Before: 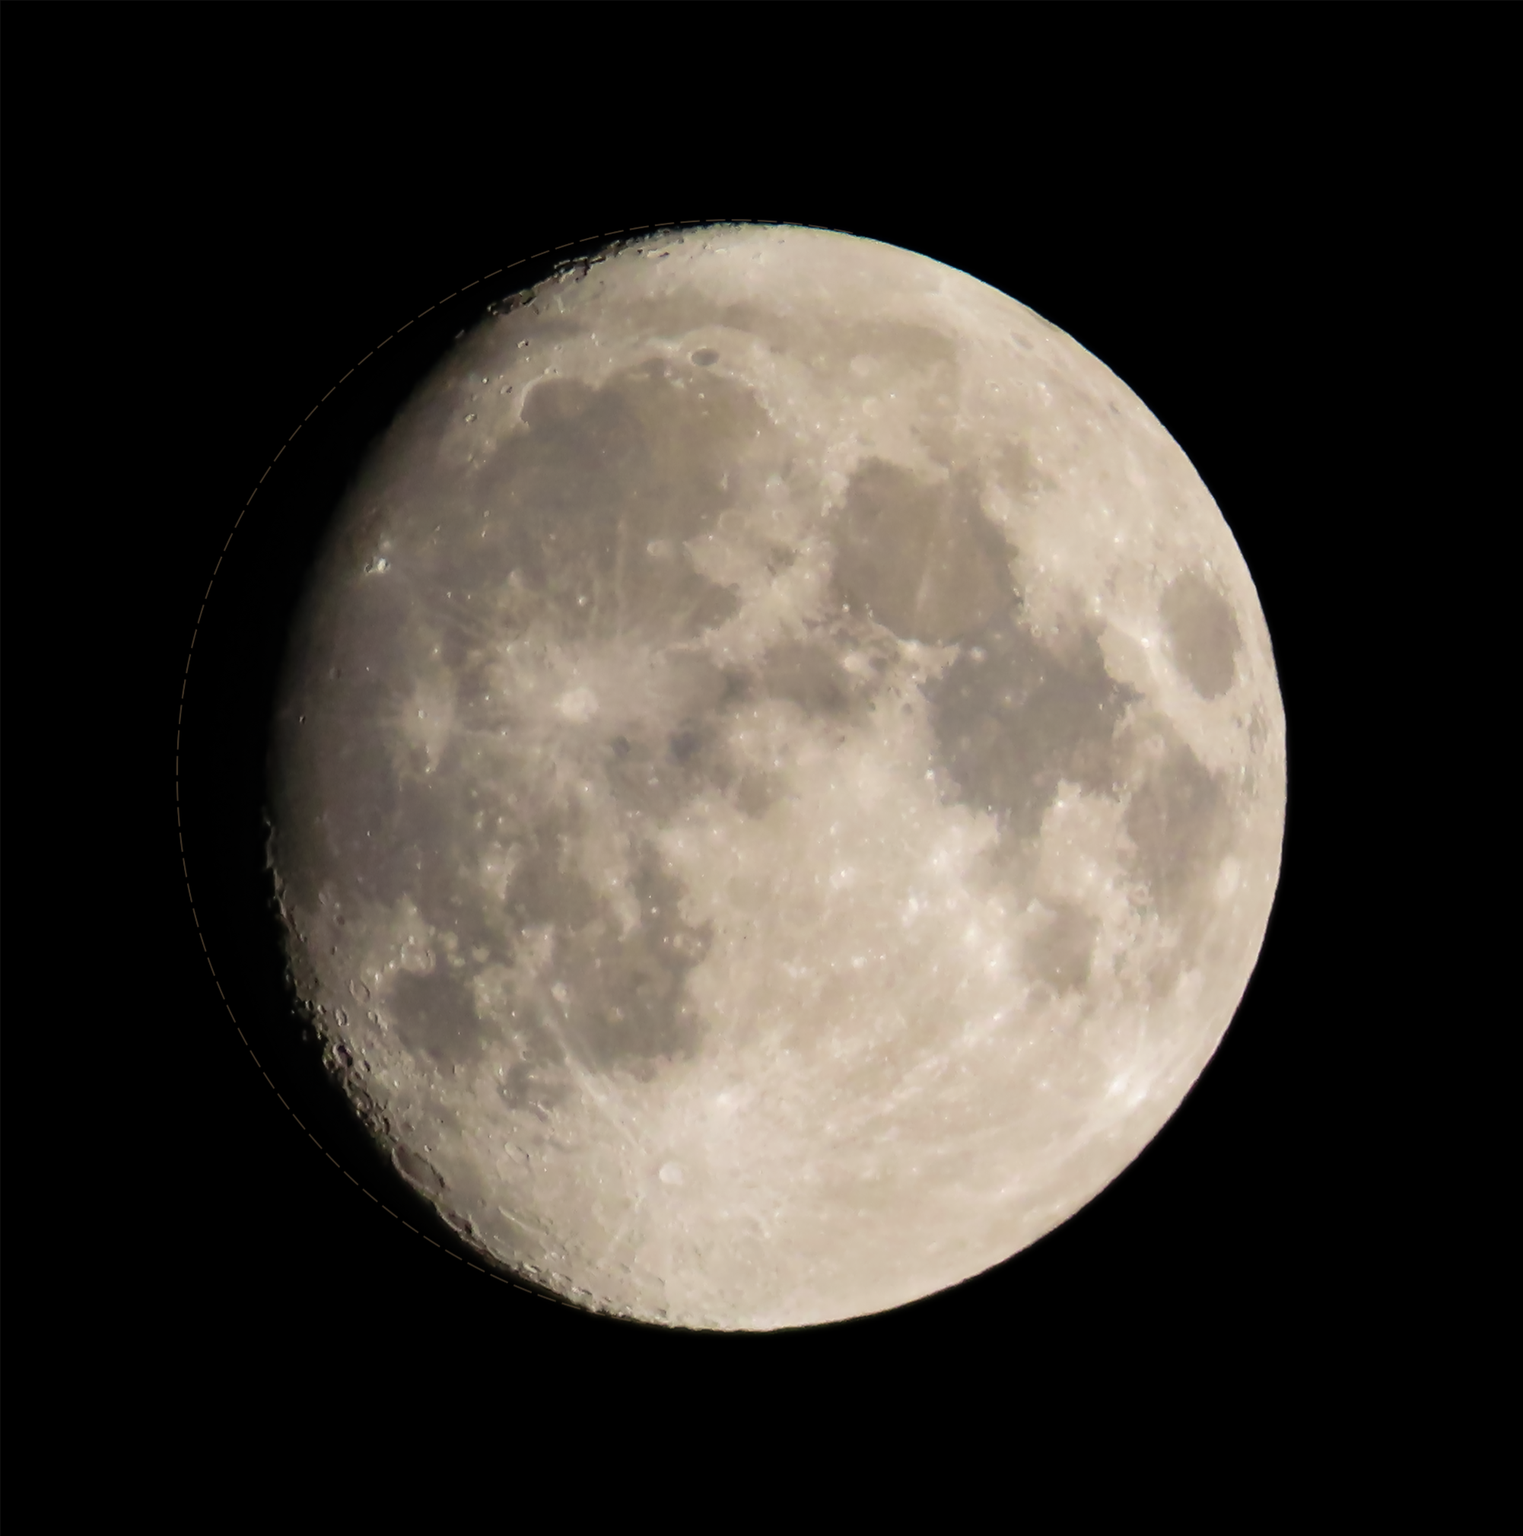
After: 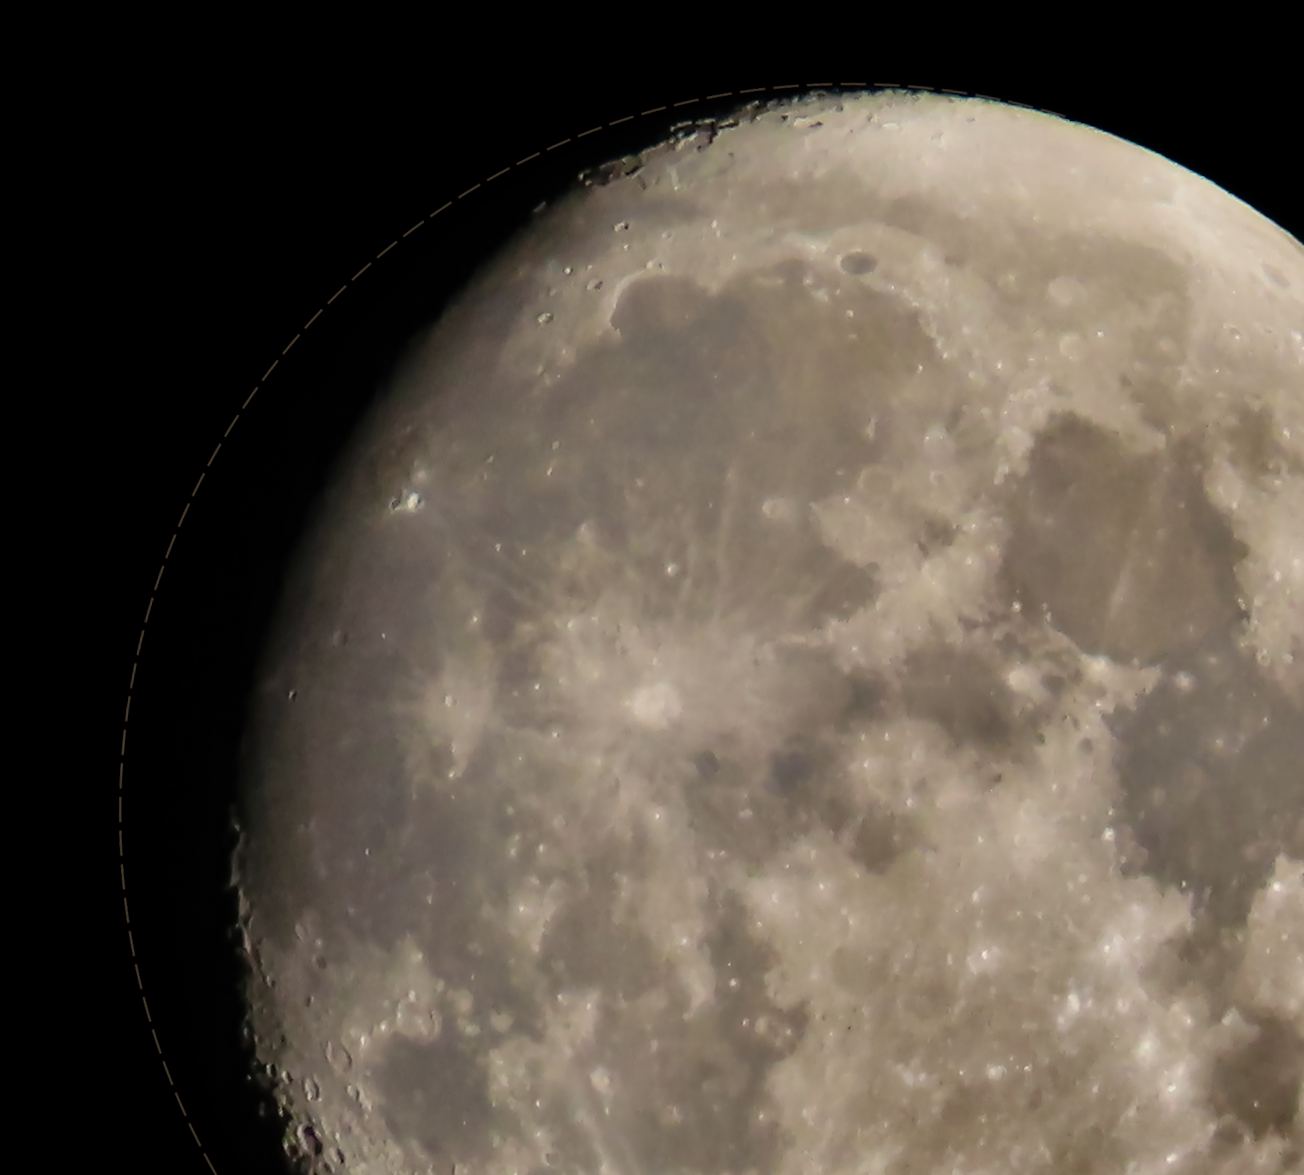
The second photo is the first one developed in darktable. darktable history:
crop and rotate: angle -4.63°, left 2.168%, top 6.897%, right 27.607%, bottom 30.354%
shadows and highlights: shadows 20.96, highlights -81.68, soften with gaussian
